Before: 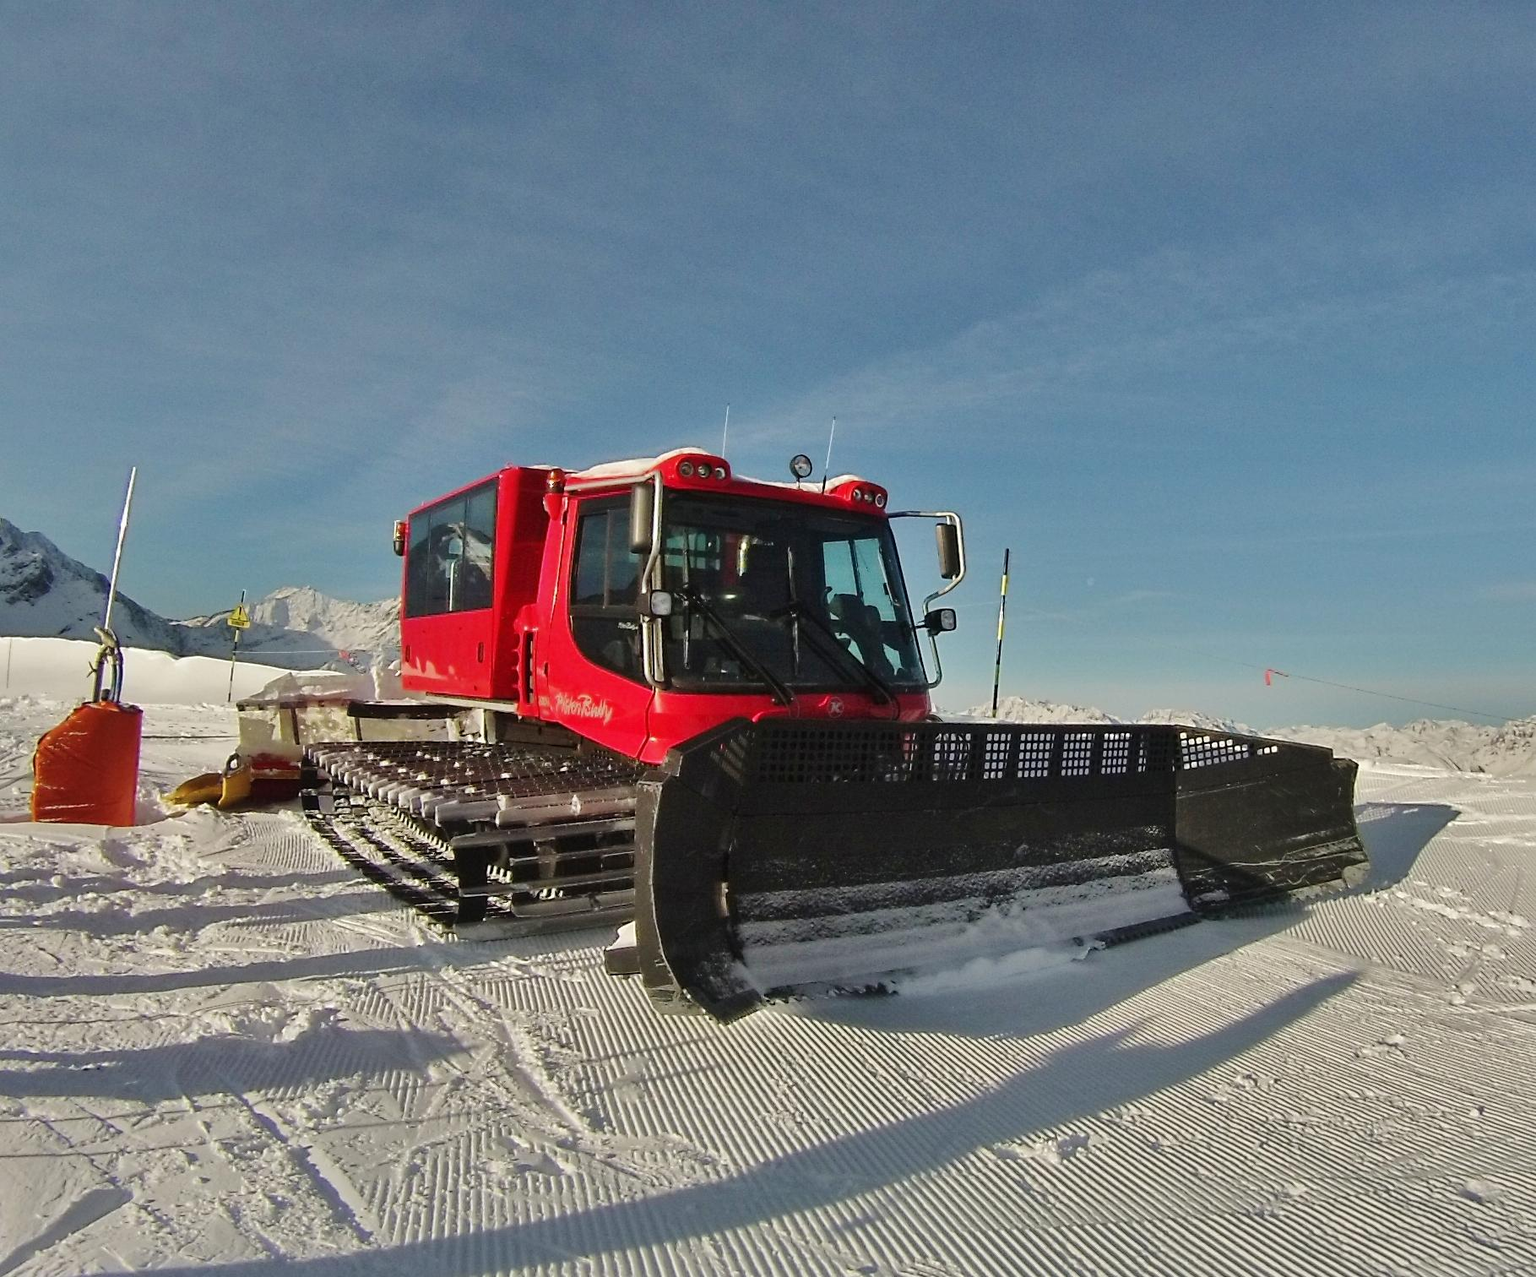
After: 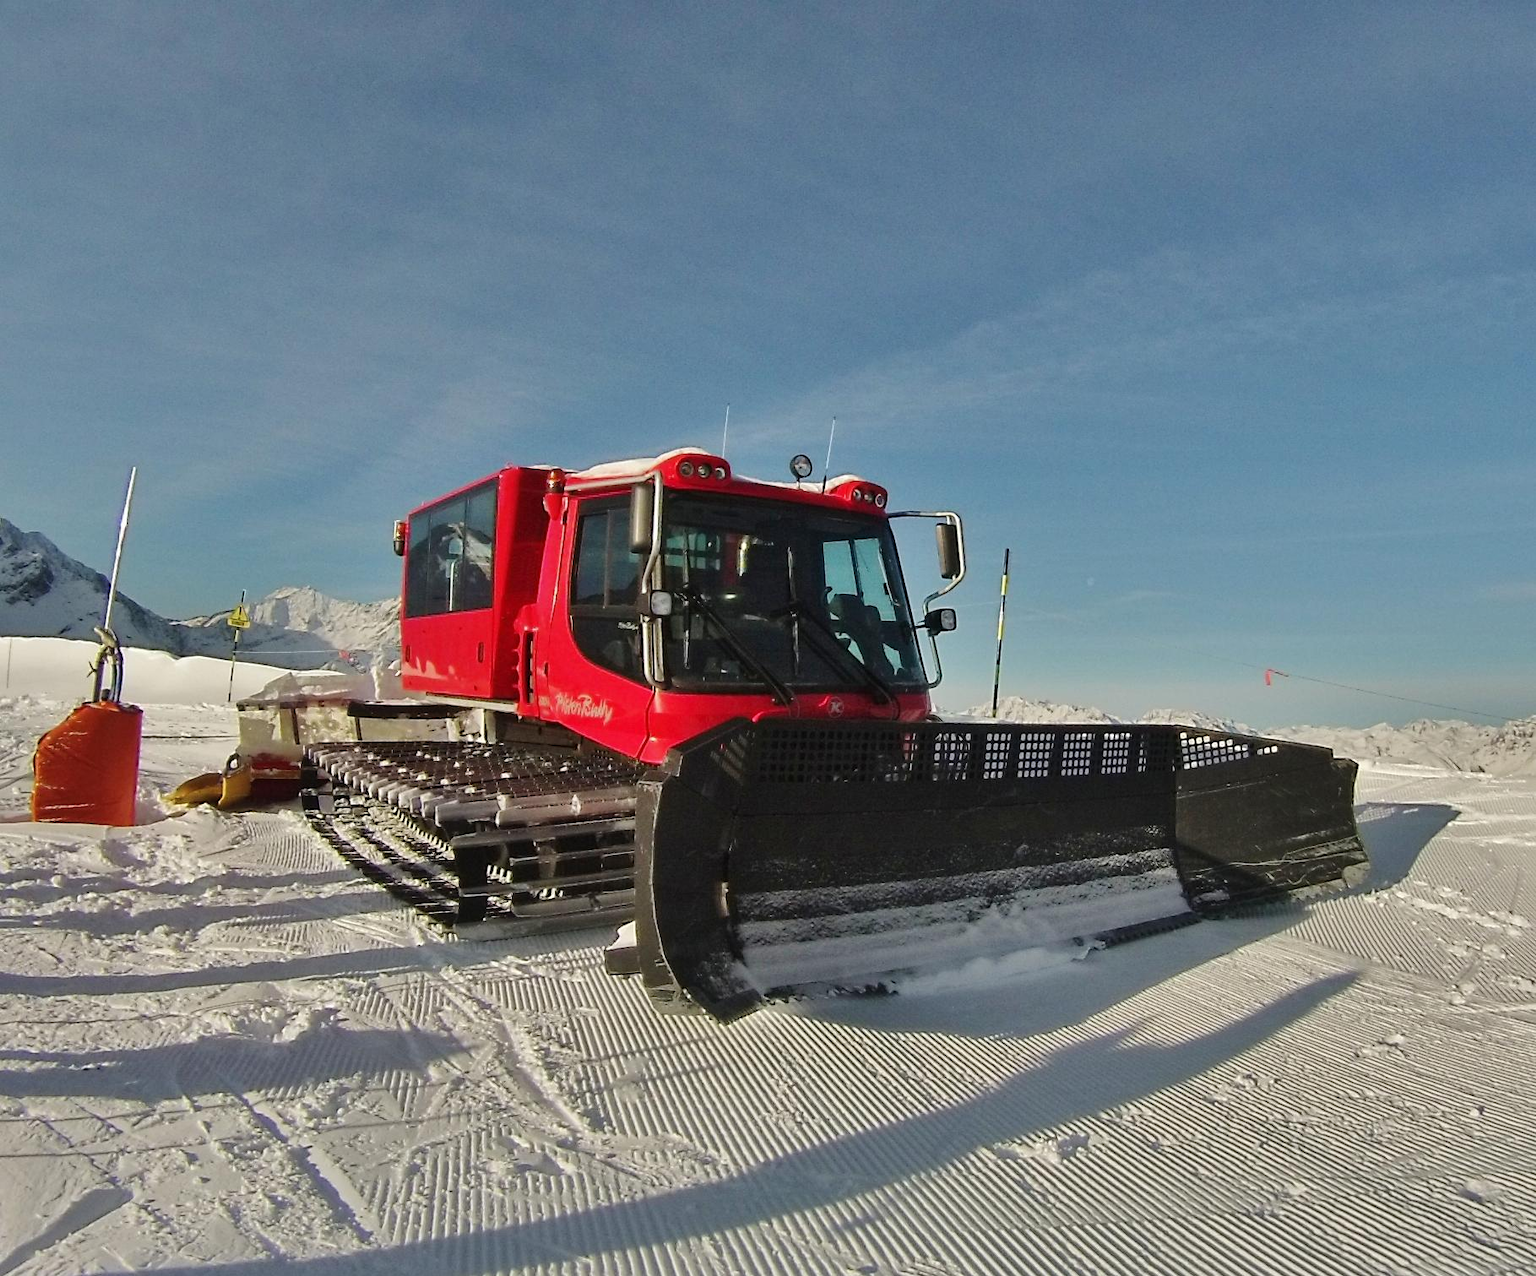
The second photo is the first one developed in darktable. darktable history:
shadows and highlights: shadows 4.1, highlights -17.6, soften with gaussian
